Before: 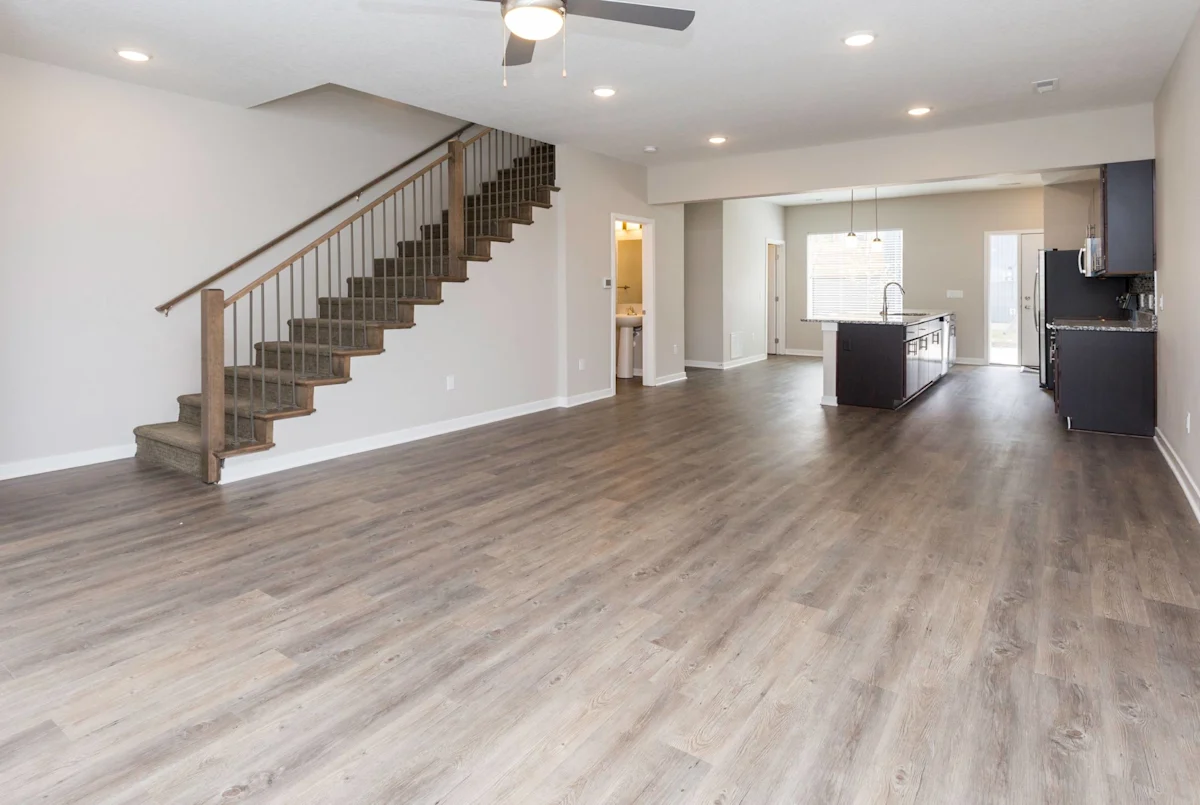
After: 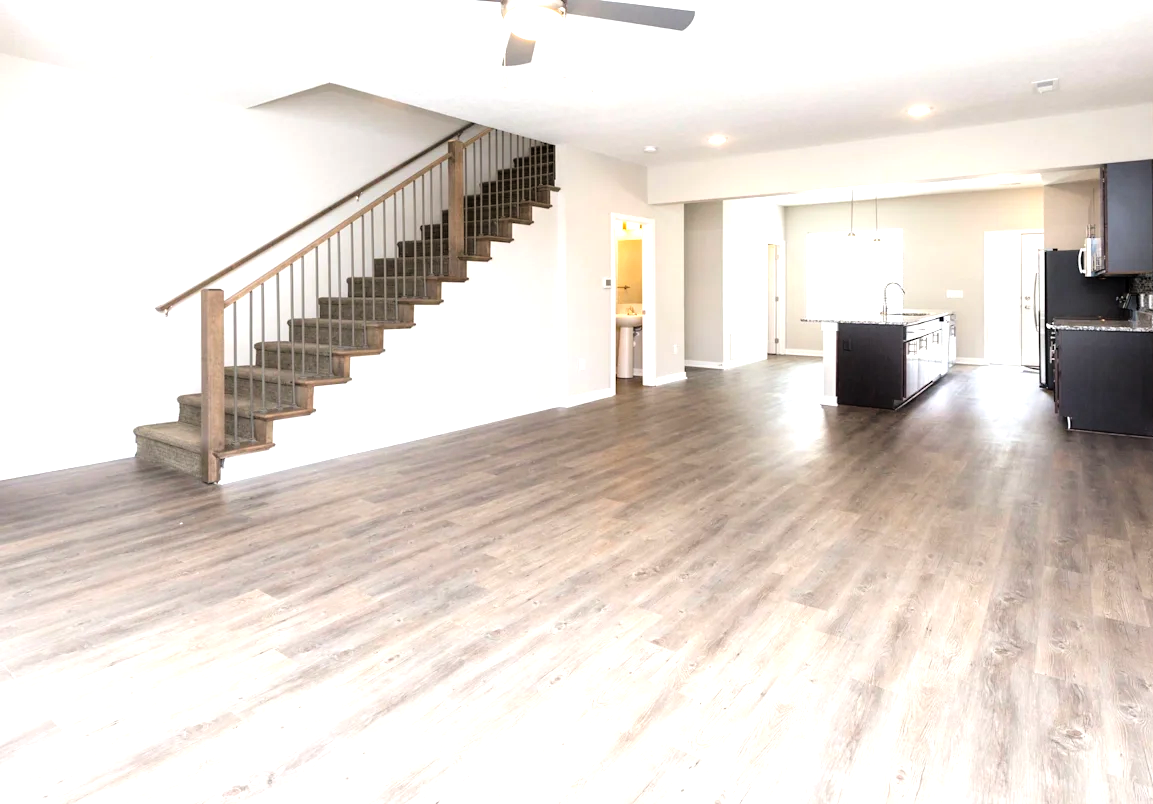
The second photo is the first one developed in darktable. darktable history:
tone equalizer: -8 EV -1.08 EV, -7 EV -0.997 EV, -6 EV -0.879 EV, -5 EV -0.569 EV, -3 EV 0.6 EV, -2 EV 0.866 EV, -1 EV 0.993 EV, +0 EV 1.07 EV
crop: right 3.914%, bottom 0.044%
